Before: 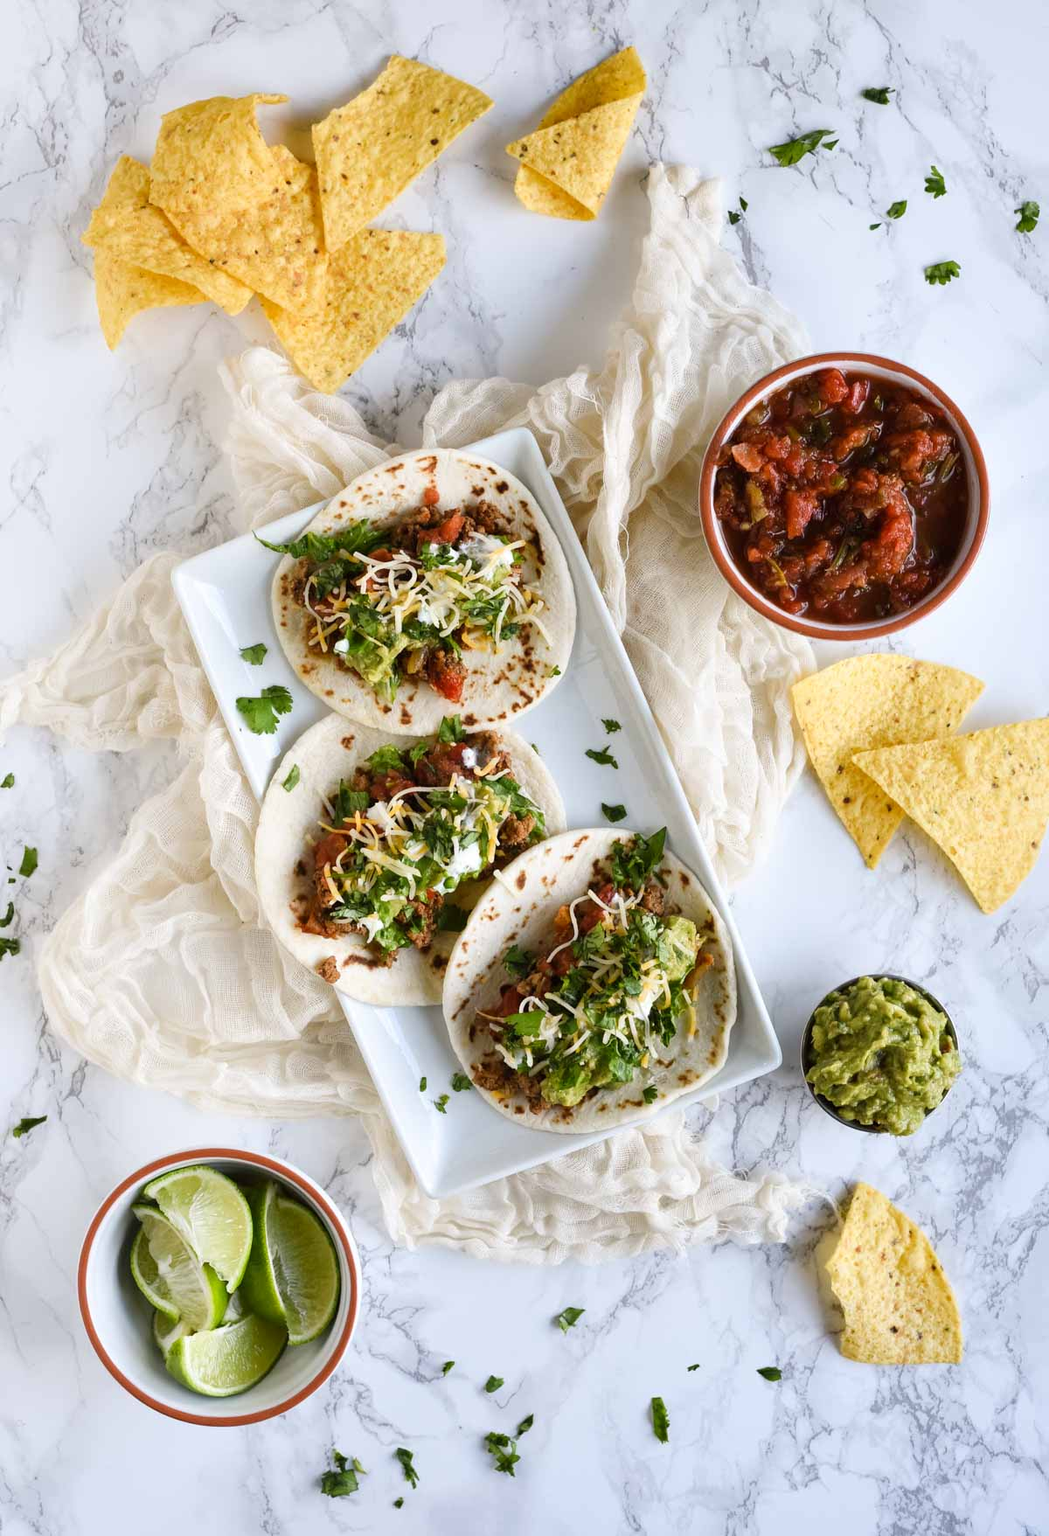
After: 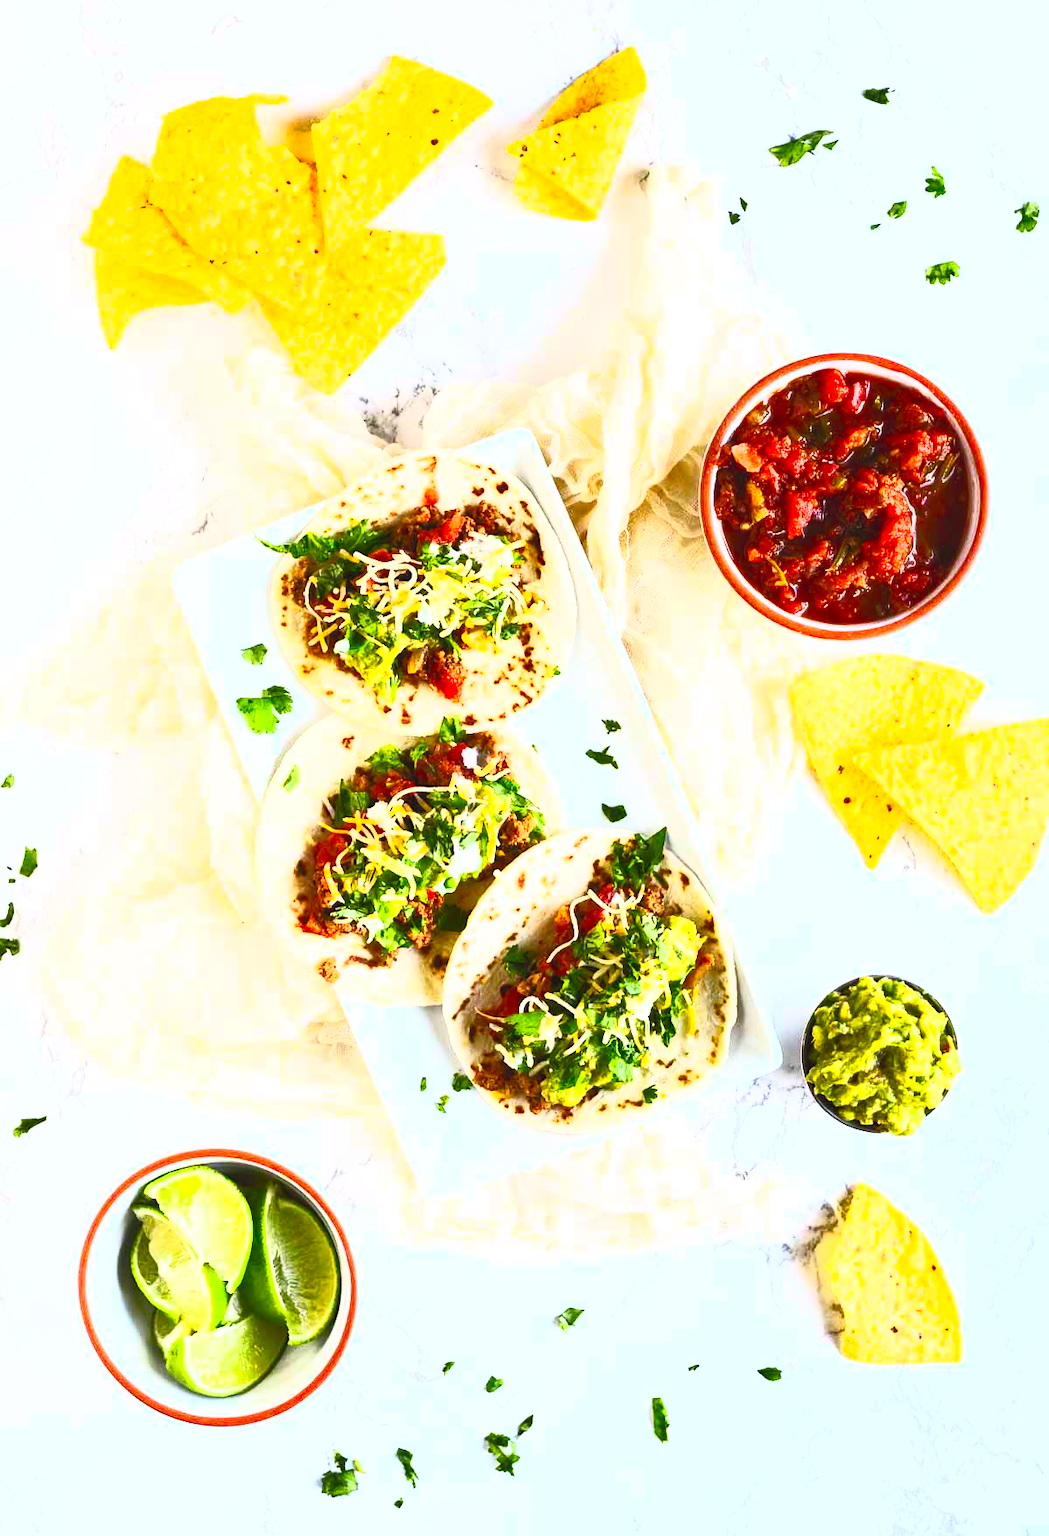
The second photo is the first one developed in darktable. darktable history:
contrast brightness saturation: contrast 1, brightness 1, saturation 1
levels: levels [0.016, 0.5, 0.996]
